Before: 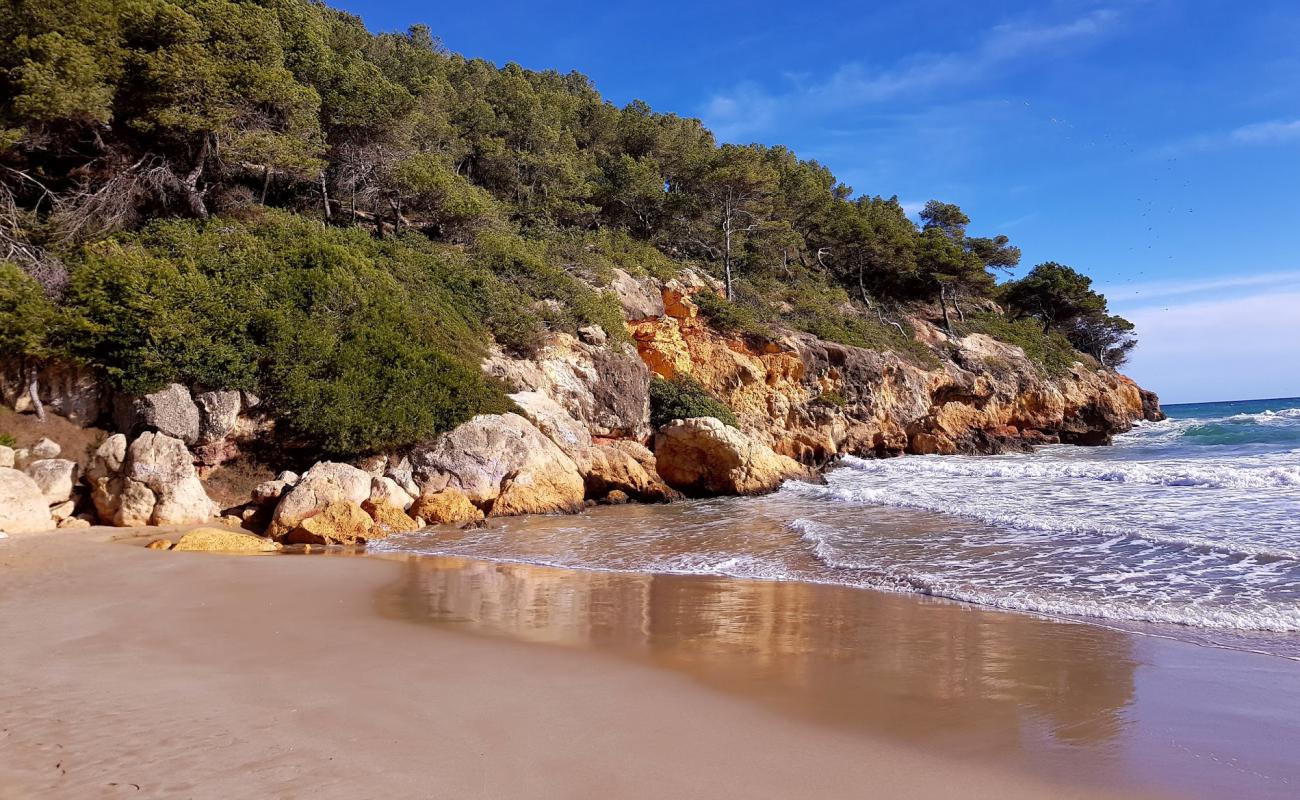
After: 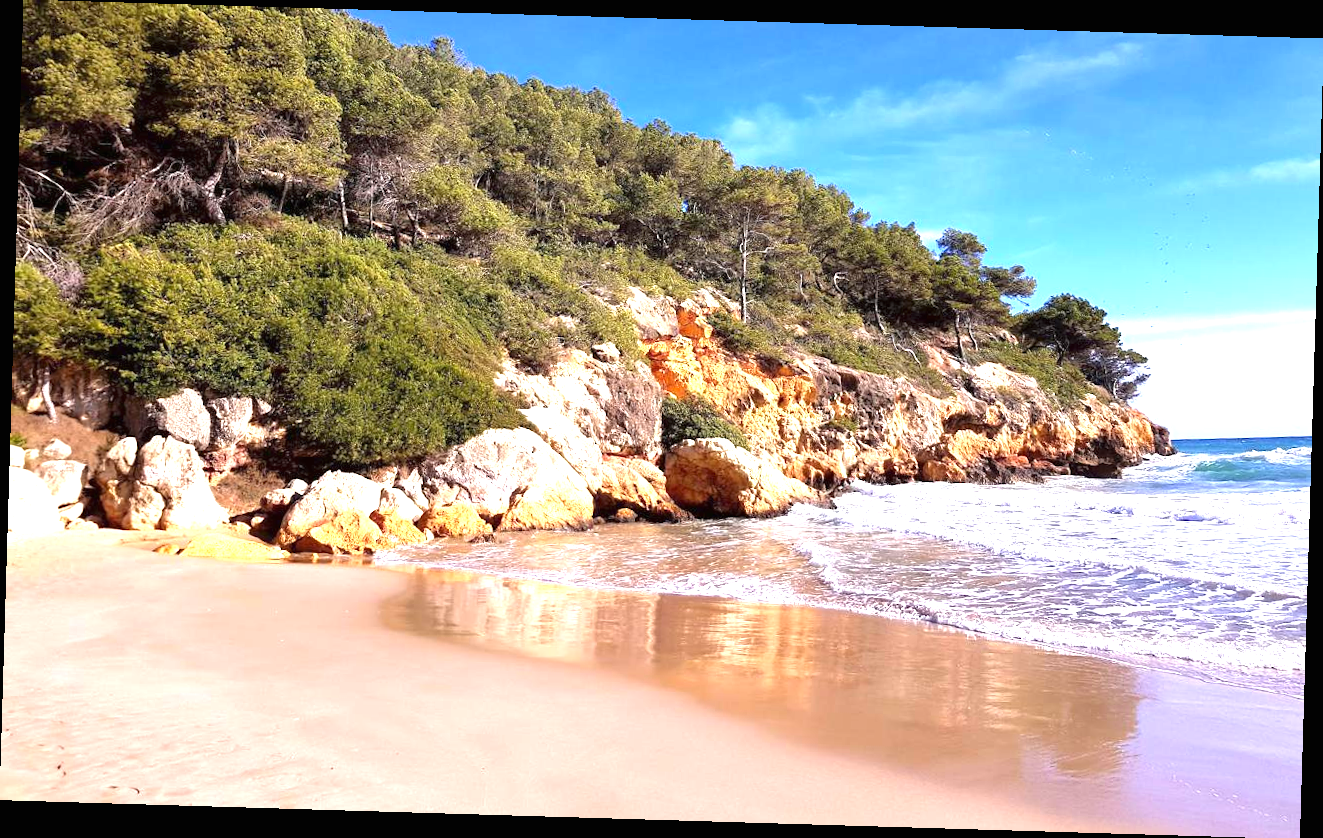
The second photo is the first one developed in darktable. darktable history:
exposure: black level correction 0, exposure 1.45 EV, compensate exposure bias true, compensate highlight preservation false
rotate and perspective: rotation 1.72°, automatic cropping off
